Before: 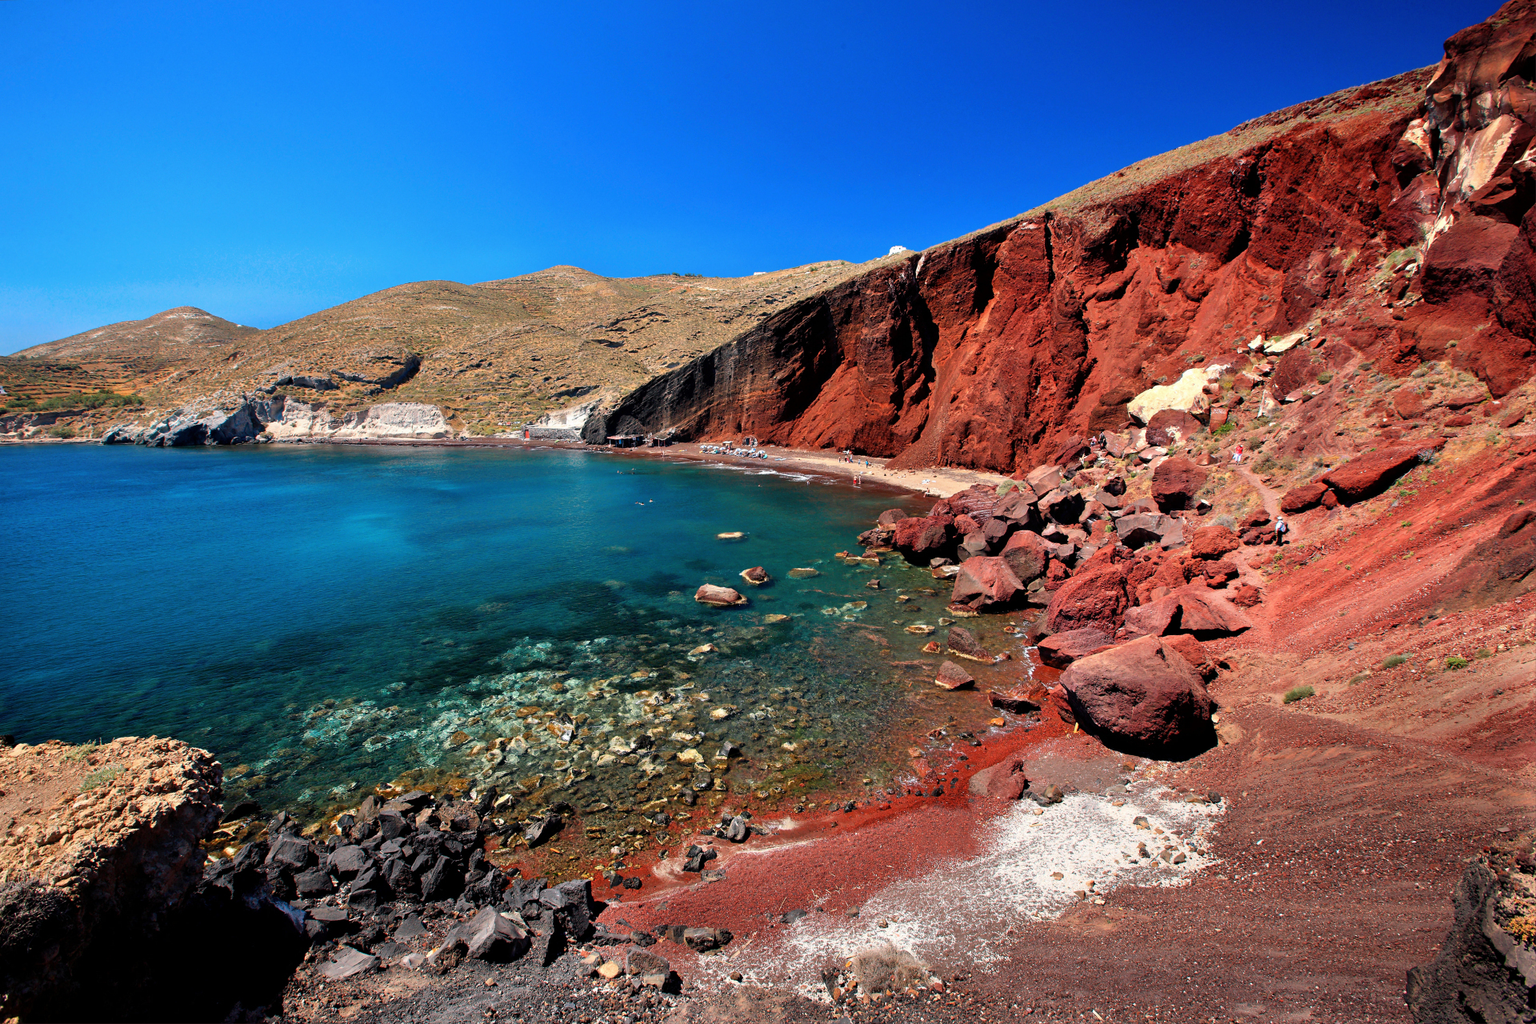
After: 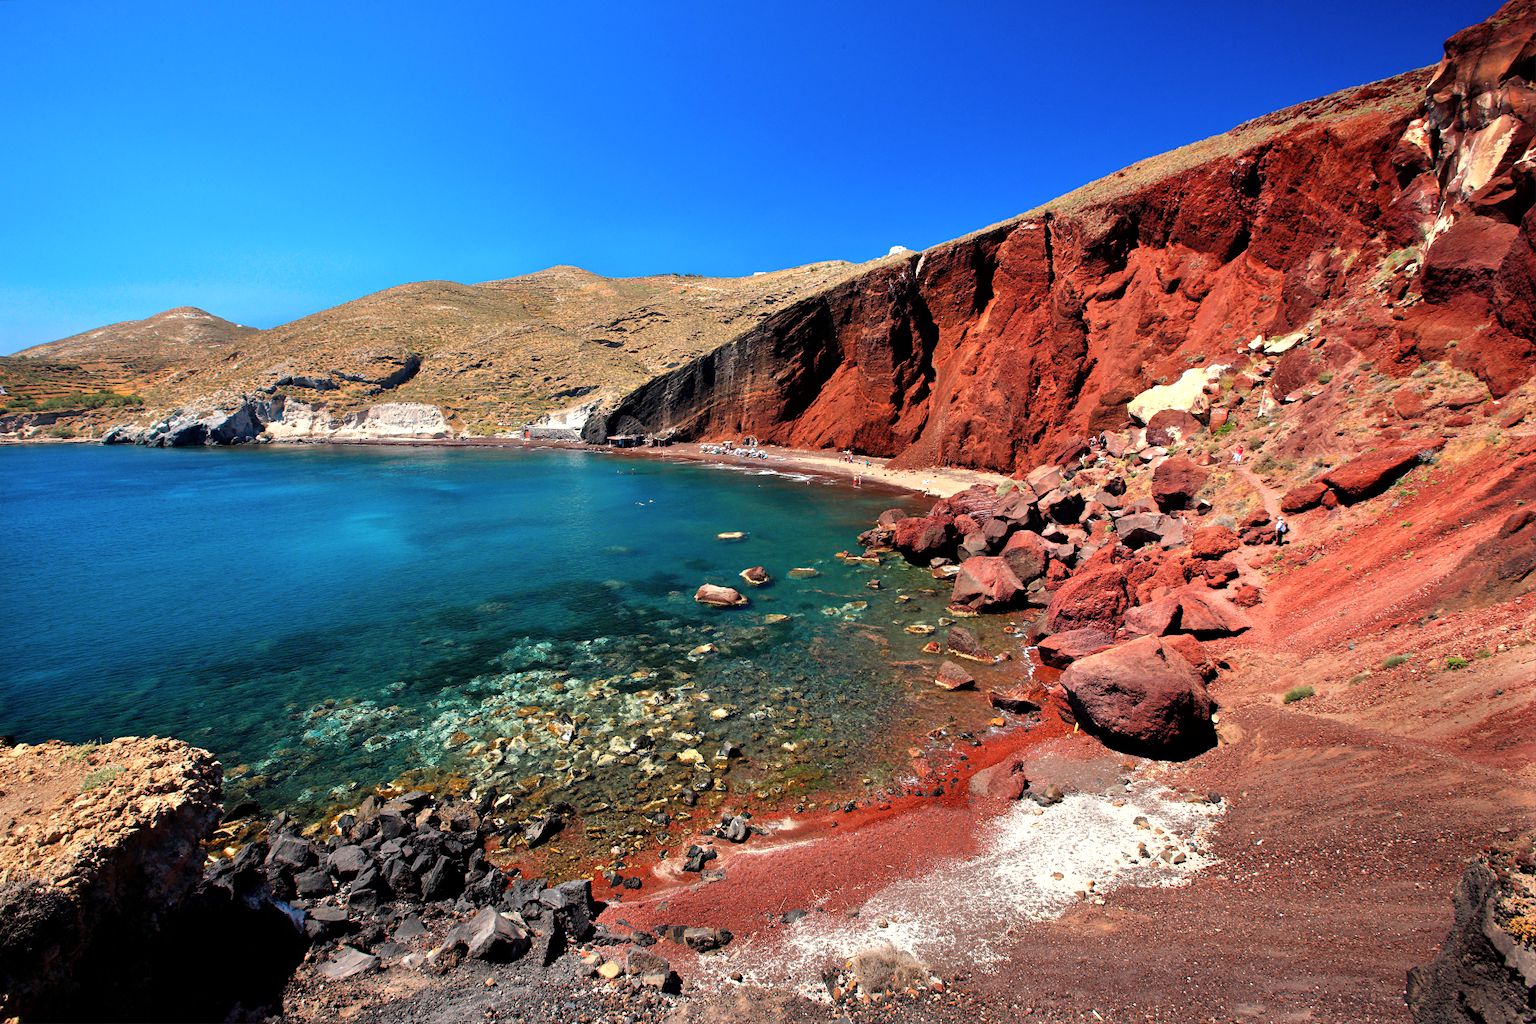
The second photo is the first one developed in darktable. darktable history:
exposure: exposure 0.3 EV, compensate highlight preservation false
color correction: highlights b* 3
